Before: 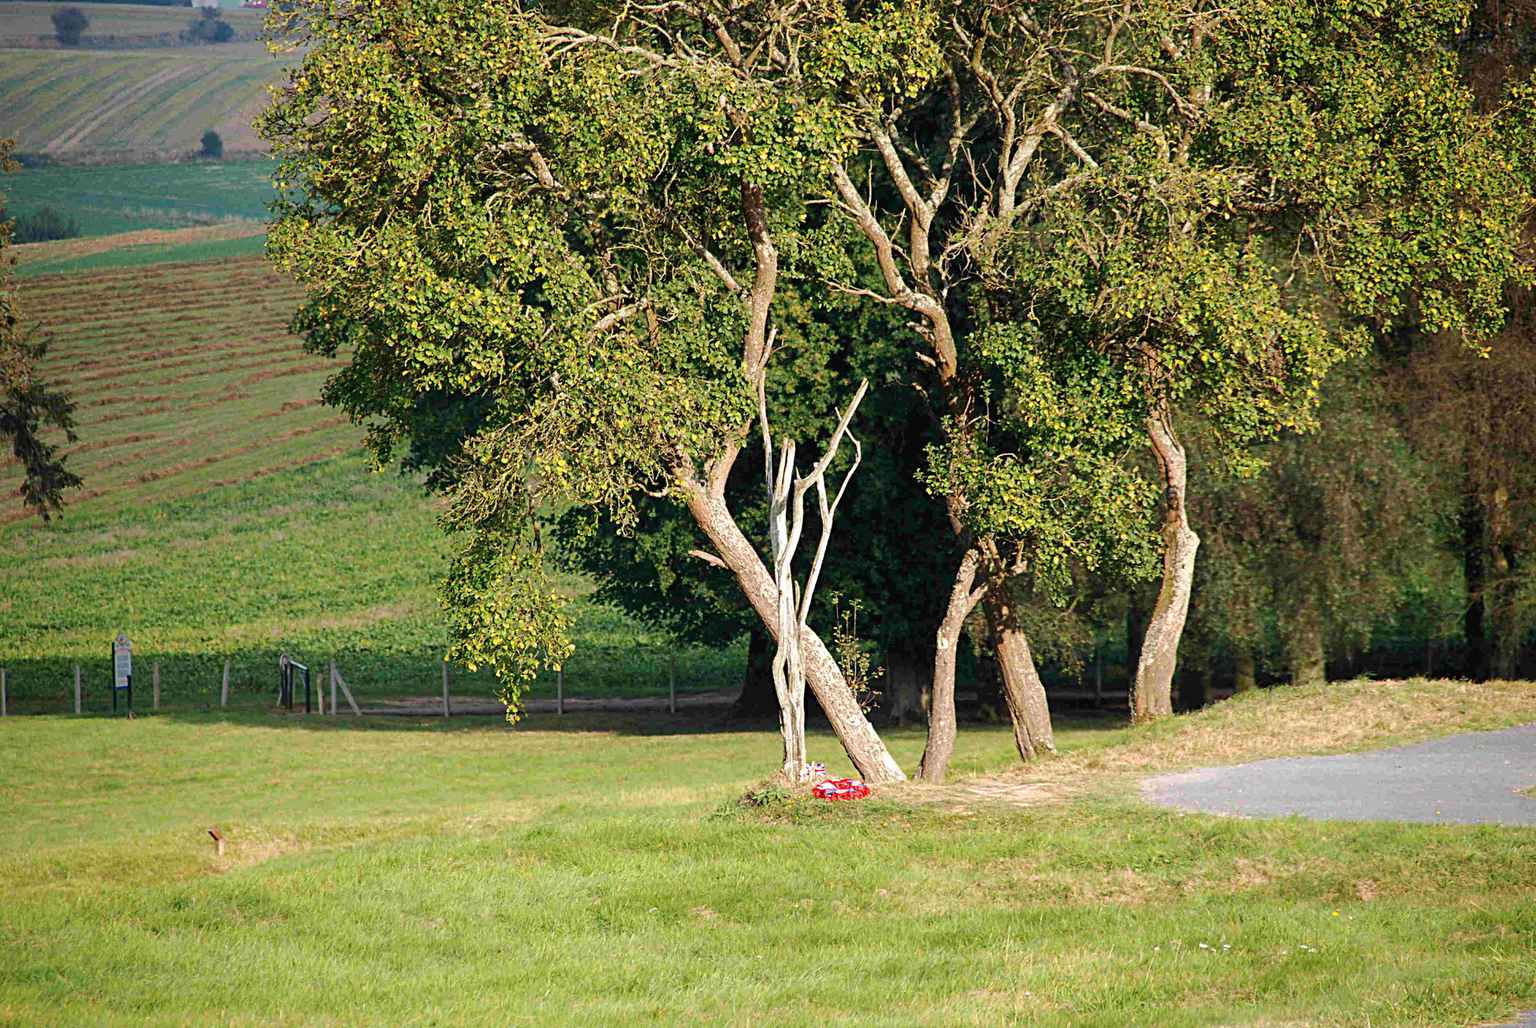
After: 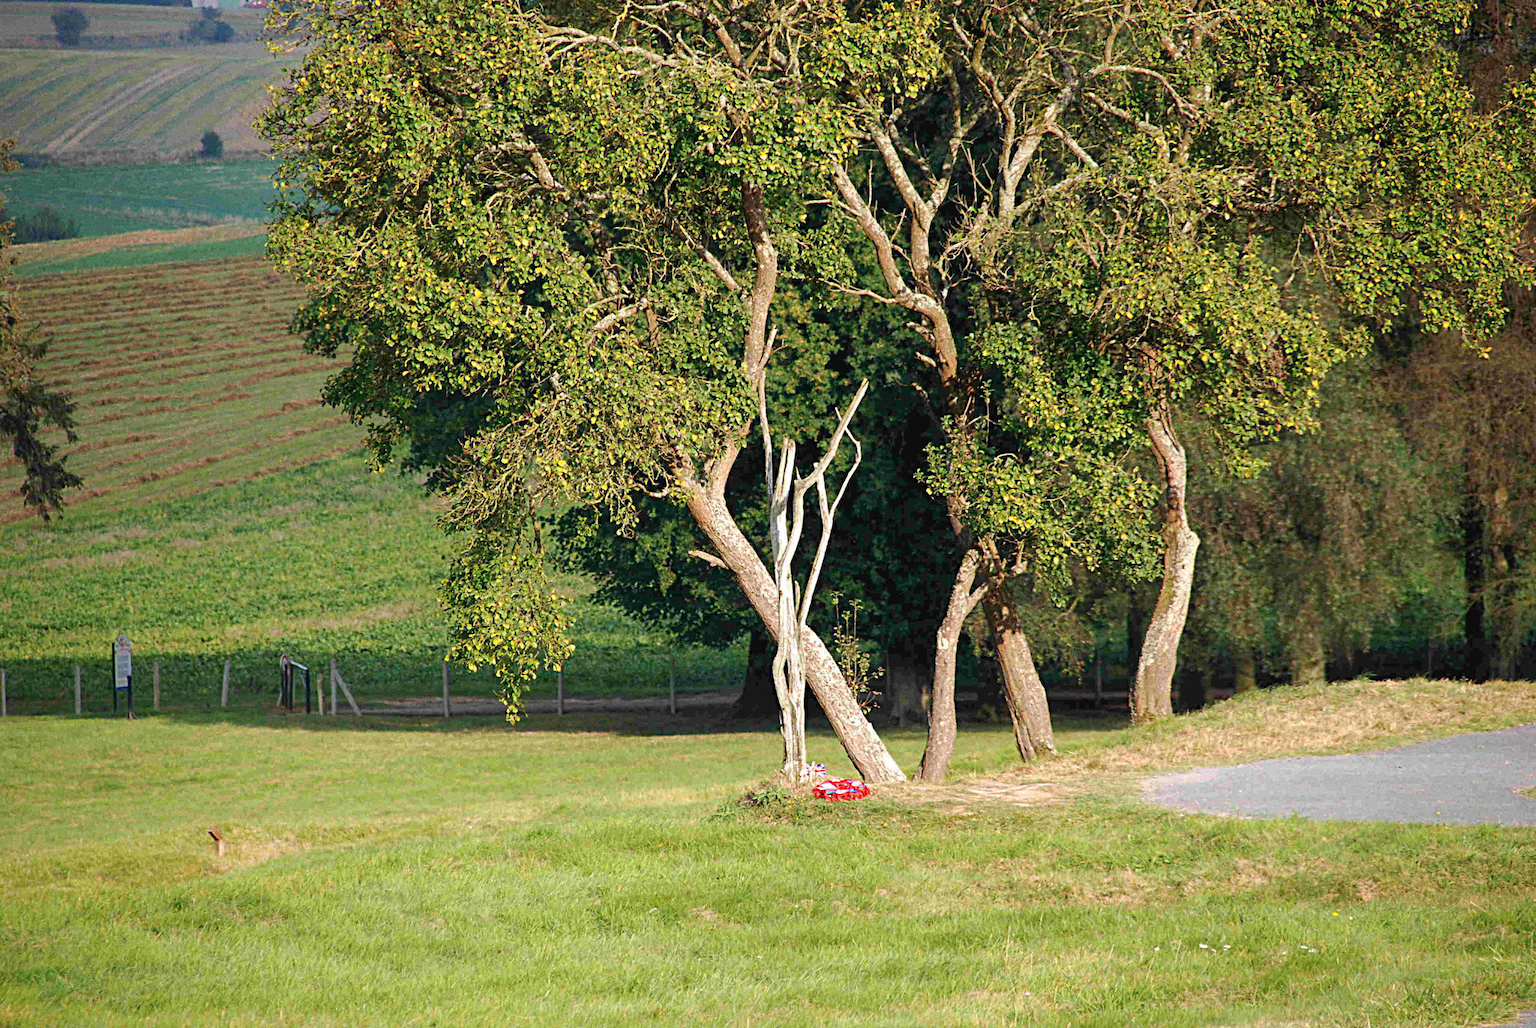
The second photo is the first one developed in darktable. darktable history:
grain: coarseness 7.08 ISO, strength 21.67%, mid-tones bias 59.58%
shadows and highlights: shadows 43.06, highlights 6.94
